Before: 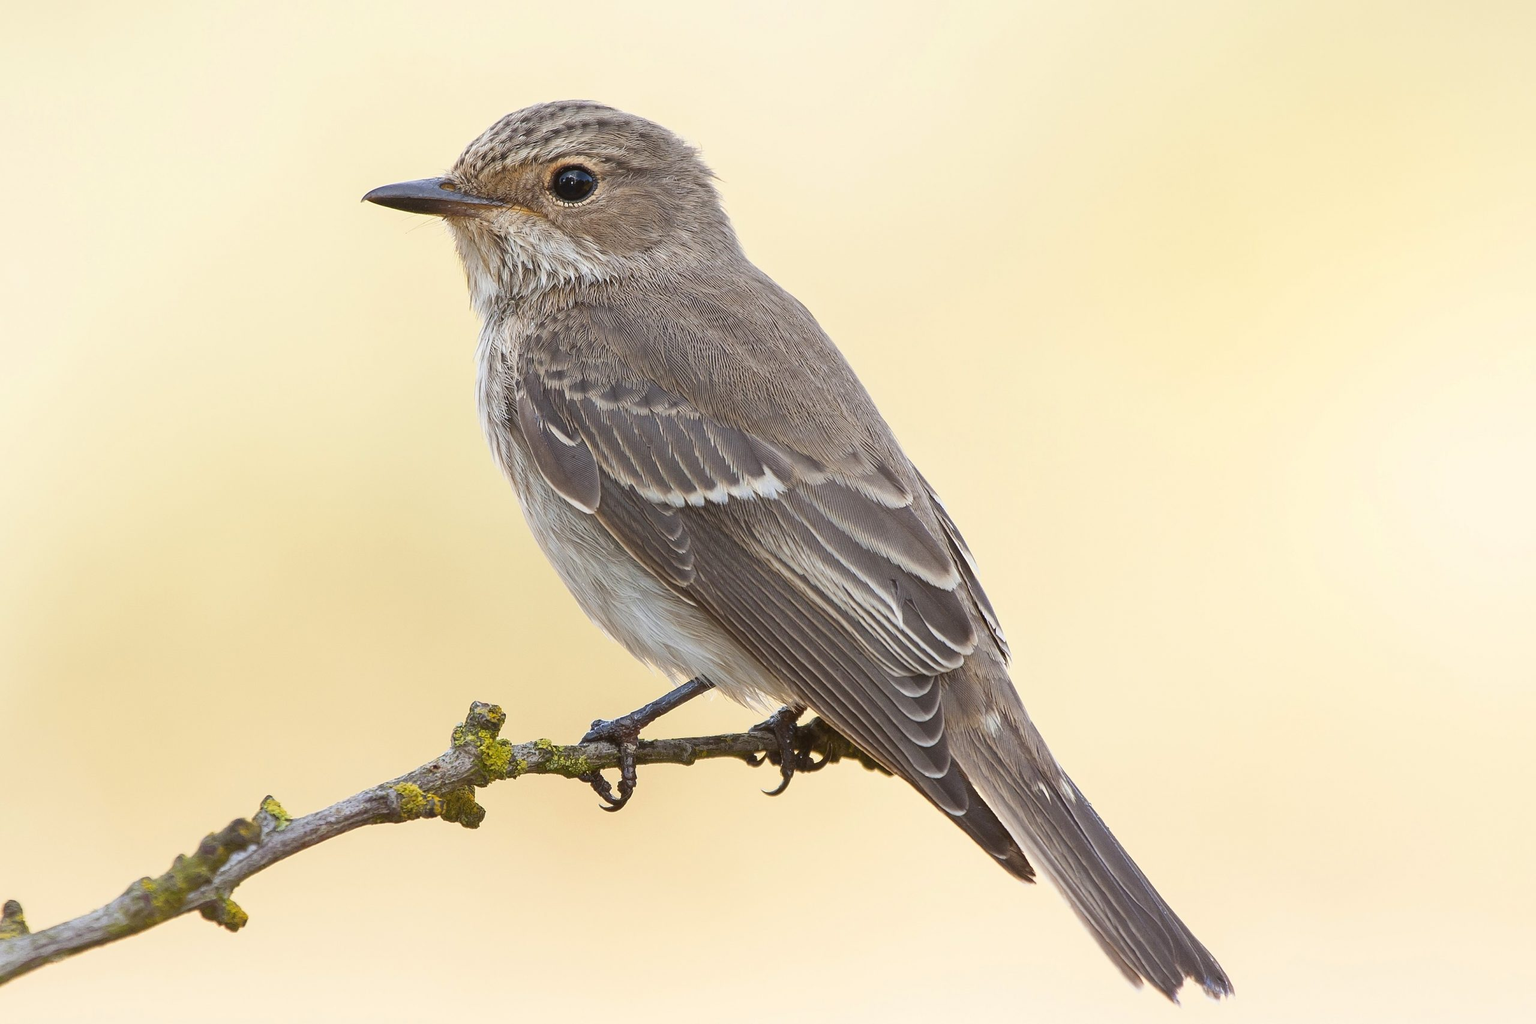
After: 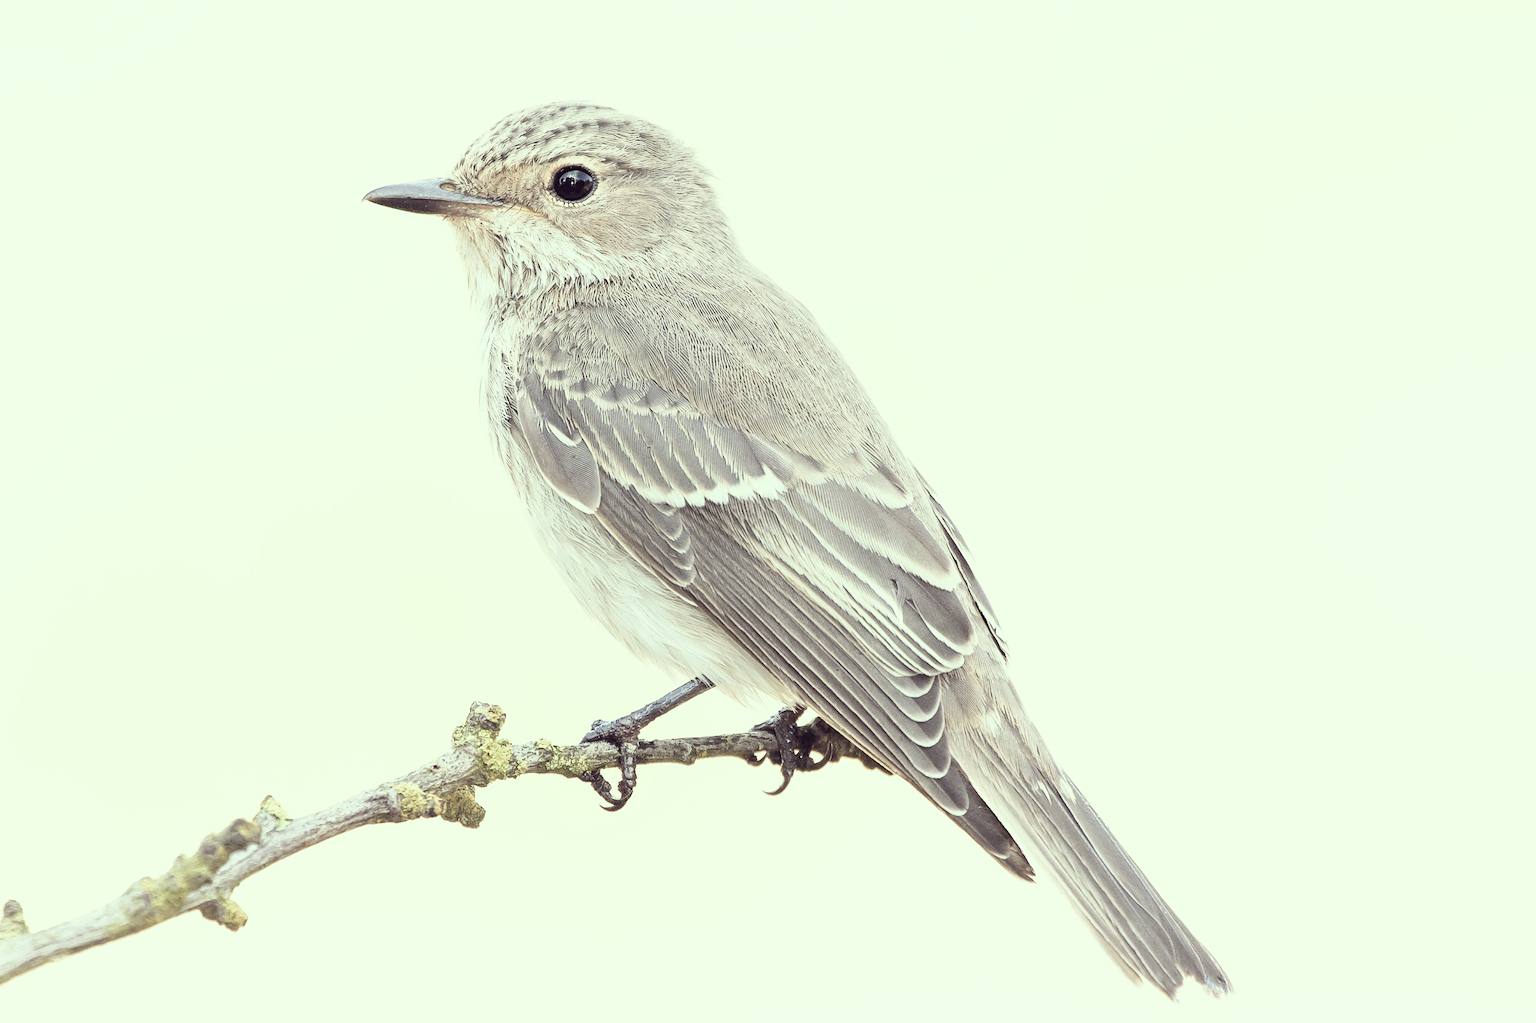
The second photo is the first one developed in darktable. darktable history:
color correction: highlights a* -20.64, highlights b* 20.48, shadows a* 19.91, shadows b* -20.98, saturation 0.45
filmic rgb: black relative exposure -5.12 EV, white relative exposure 3.99 EV, hardness 2.88, contrast 1.193, color science v4 (2020)
tone curve: curves: ch0 [(0, 0) (0.003, 0.013) (0.011, 0.017) (0.025, 0.028) (0.044, 0.049) (0.069, 0.07) (0.1, 0.103) (0.136, 0.143) (0.177, 0.186) (0.224, 0.232) (0.277, 0.282) (0.335, 0.333) (0.399, 0.405) (0.468, 0.477) (0.543, 0.54) (0.623, 0.627) (0.709, 0.709) (0.801, 0.798) (0.898, 0.902) (1, 1)], color space Lab, linked channels, preserve colors none
exposure: black level correction 0, exposure 1.169 EV, compensate highlight preservation false
contrast brightness saturation: contrast 0.198, brightness 0.164, saturation 0.217
